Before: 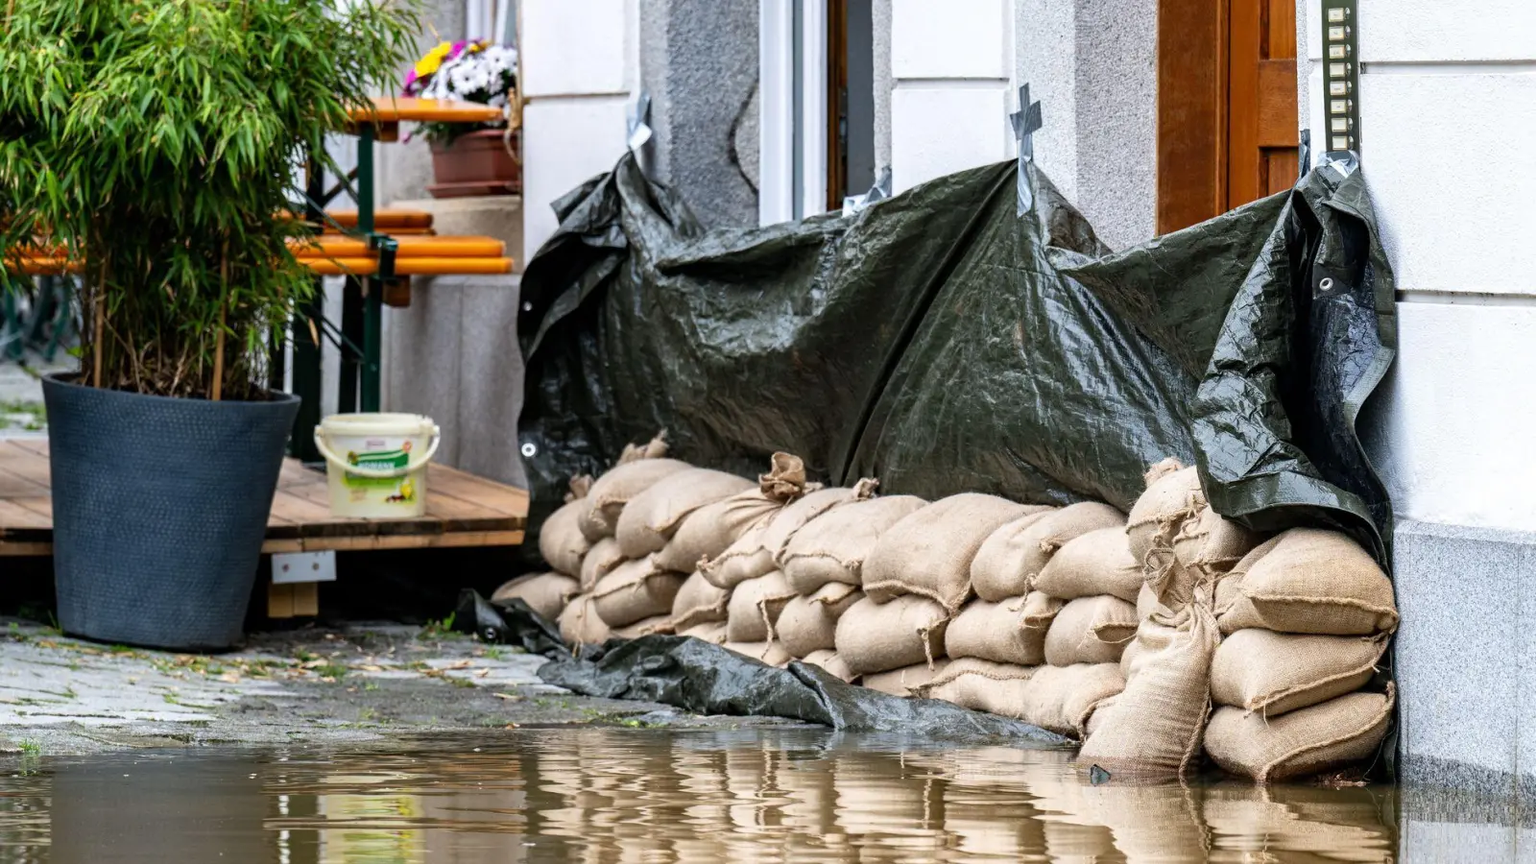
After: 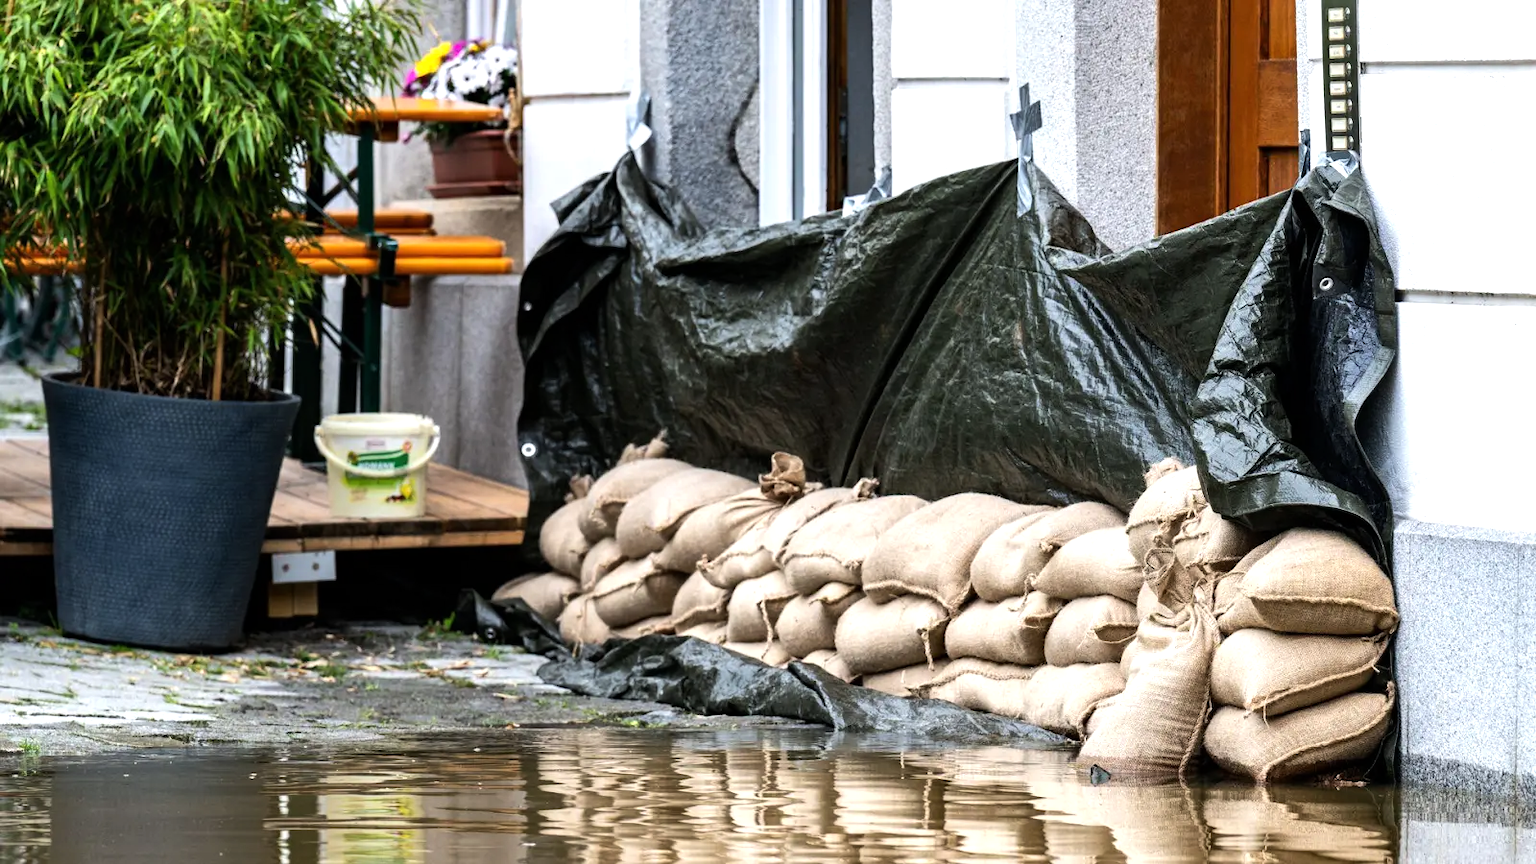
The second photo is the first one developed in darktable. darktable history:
levels: levels [0, 0.51, 1]
tone equalizer: -8 EV -0.456 EV, -7 EV -0.41 EV, -6 EV -0.314 EV, -5 EV -0.208 EV, -3 EV 0.214 EV, -2 EV 0.346 EV, -1 EV 0.394 EV, +0 EV 0.443 EV, edges refinement/feathering 500, mask exposure compensation -1.57 EV, preserve details no
